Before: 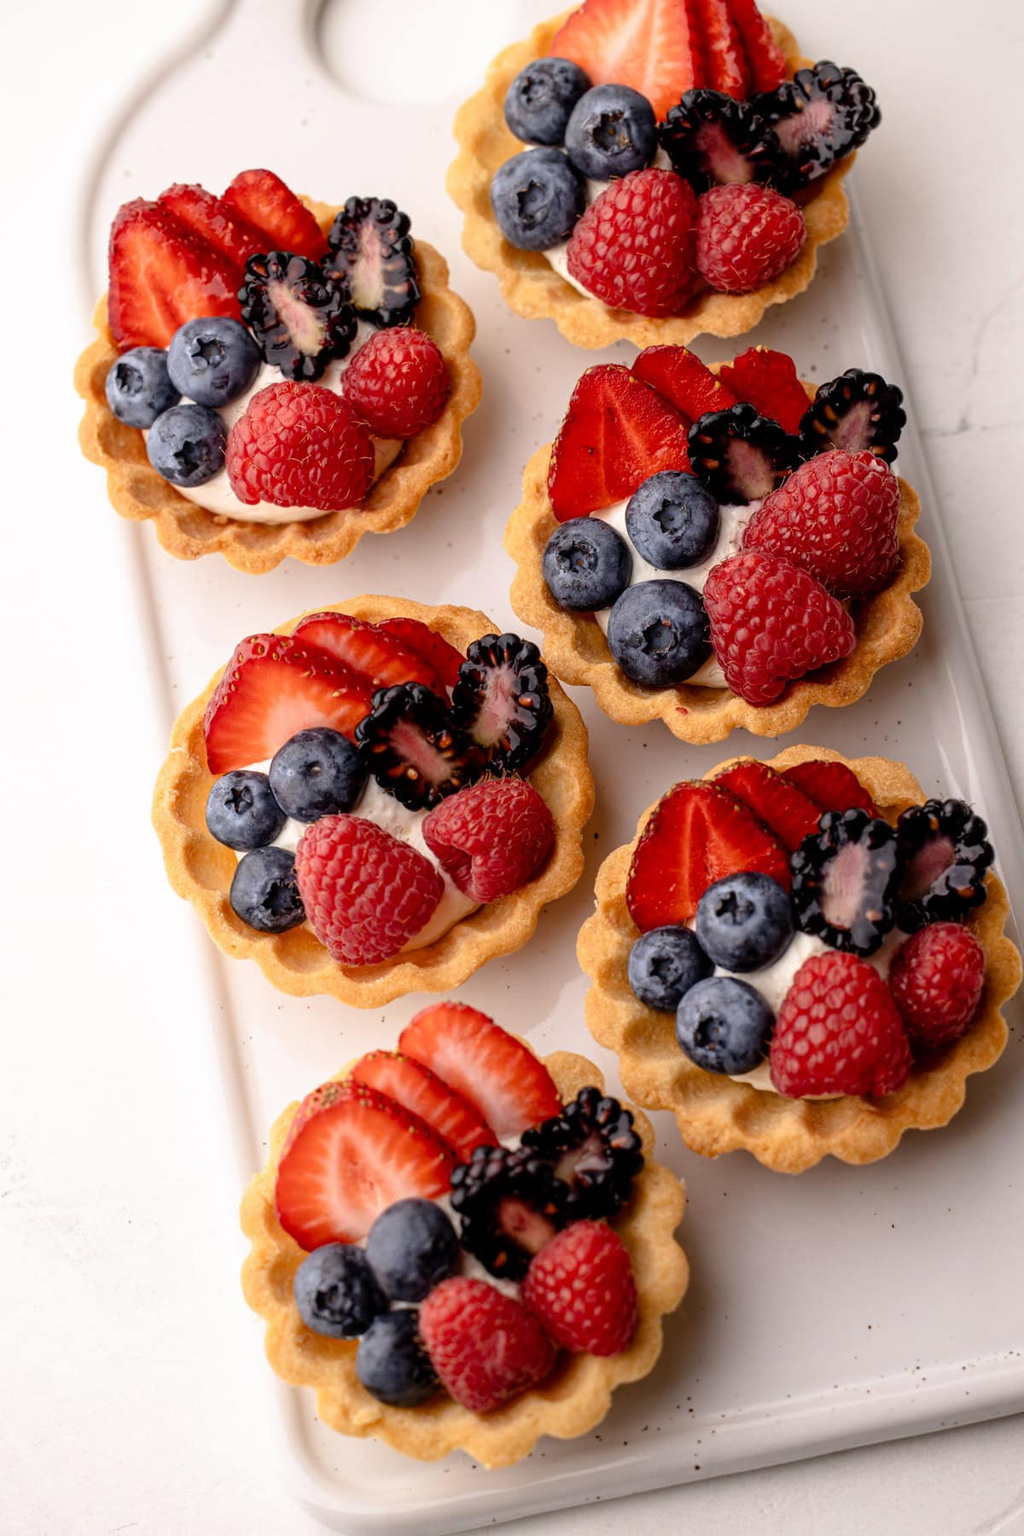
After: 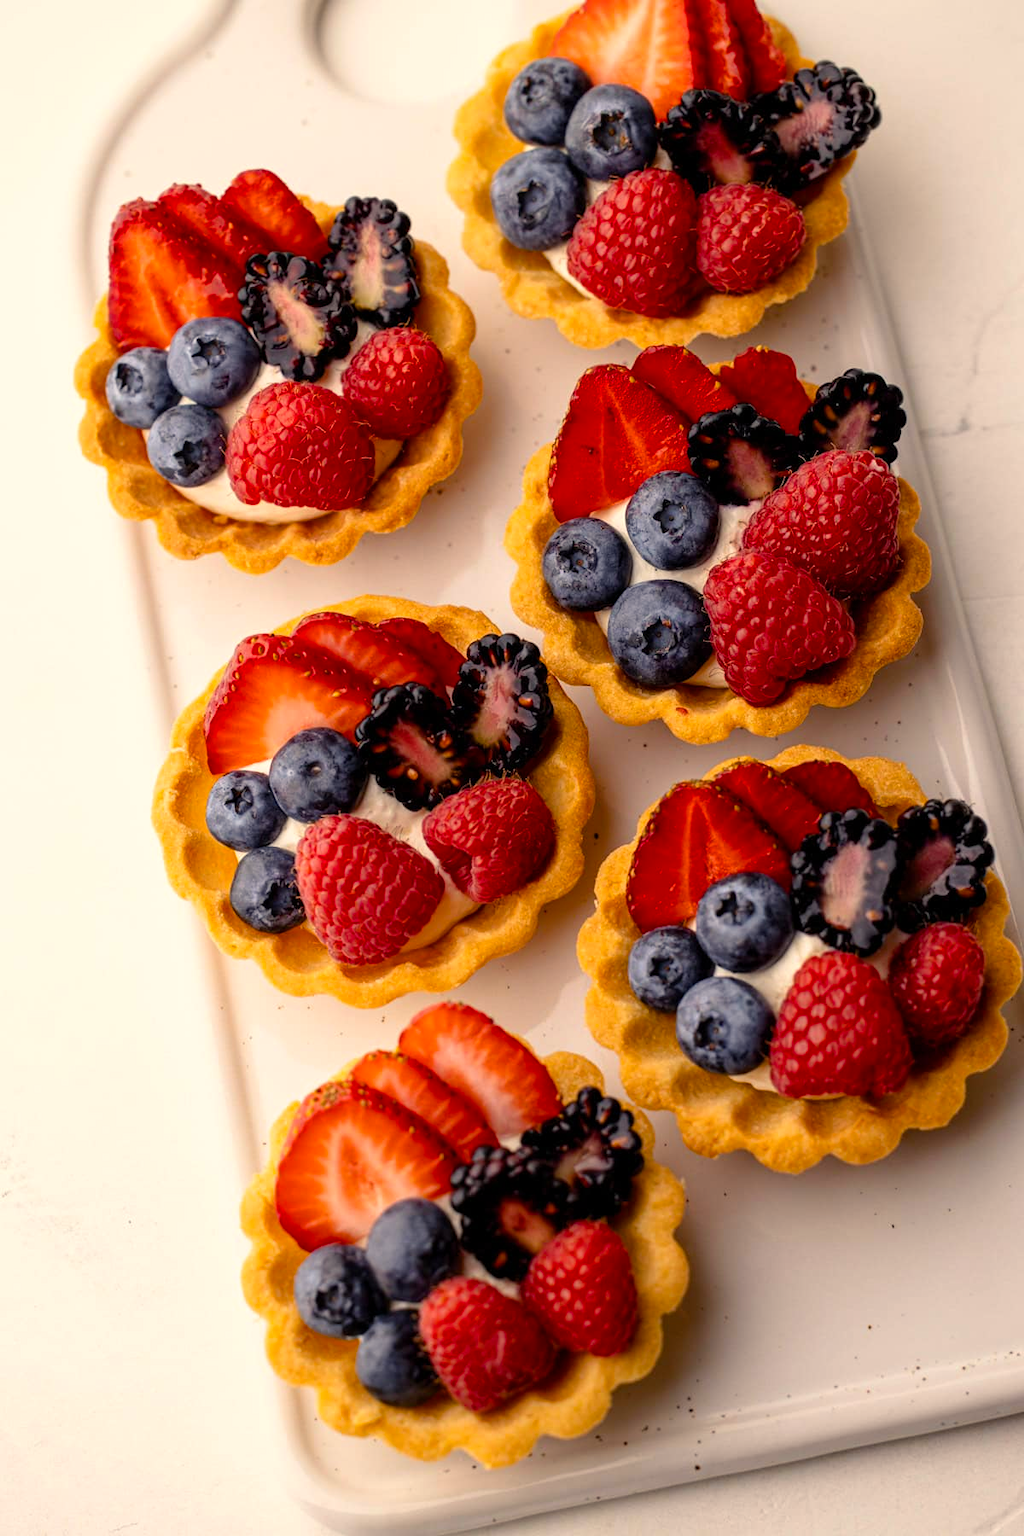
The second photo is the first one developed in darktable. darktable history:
color balance rgb: highlights gain › chroma 3.033%, highlights gain › hue 78.21°, perceptual saturation grading › global saturation 30.53%
